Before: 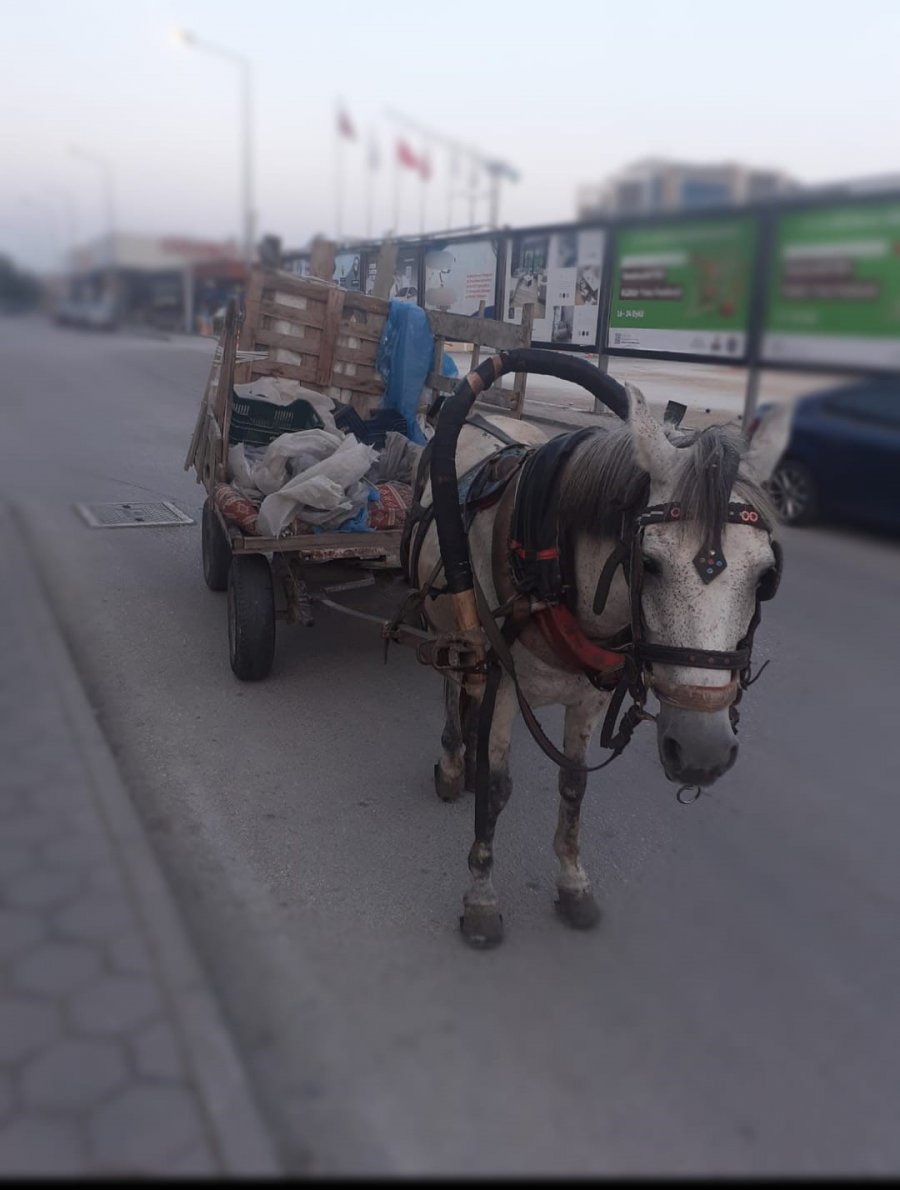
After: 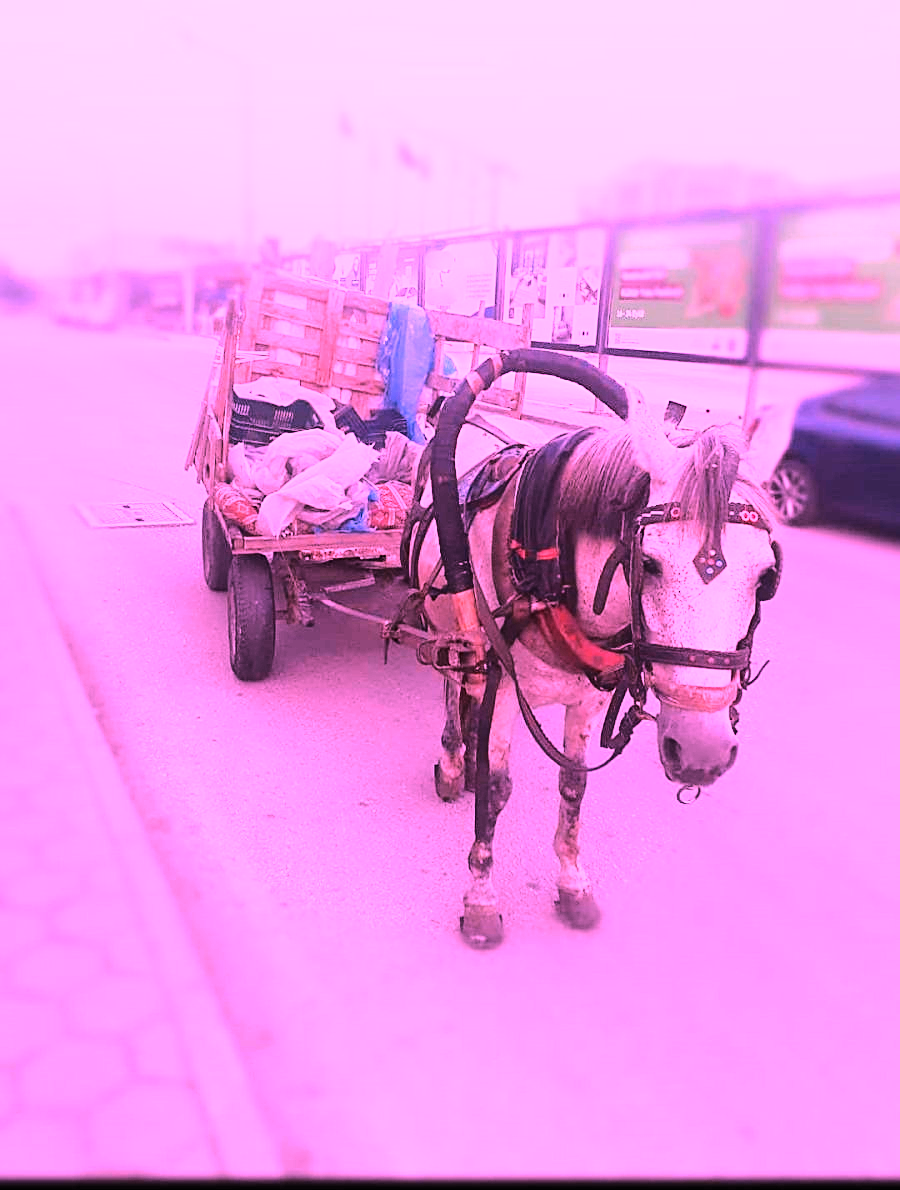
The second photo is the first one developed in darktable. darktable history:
white balance: red 2.012, blue 1.687
sharpen: on, module defaults
base curve: curves: ch0 [(0, 0) (0.028, 0.03) (0.121, 0.232) (0.46, 0.748) (0.859, 0.968) (1, 1)]
exposure: black level correction 0, exposure 0.877 EV, compensate exposure bias true, compensate highlight preservation false | blend: blend mode normal, opacity 100%; mask: uniform (no mask)
